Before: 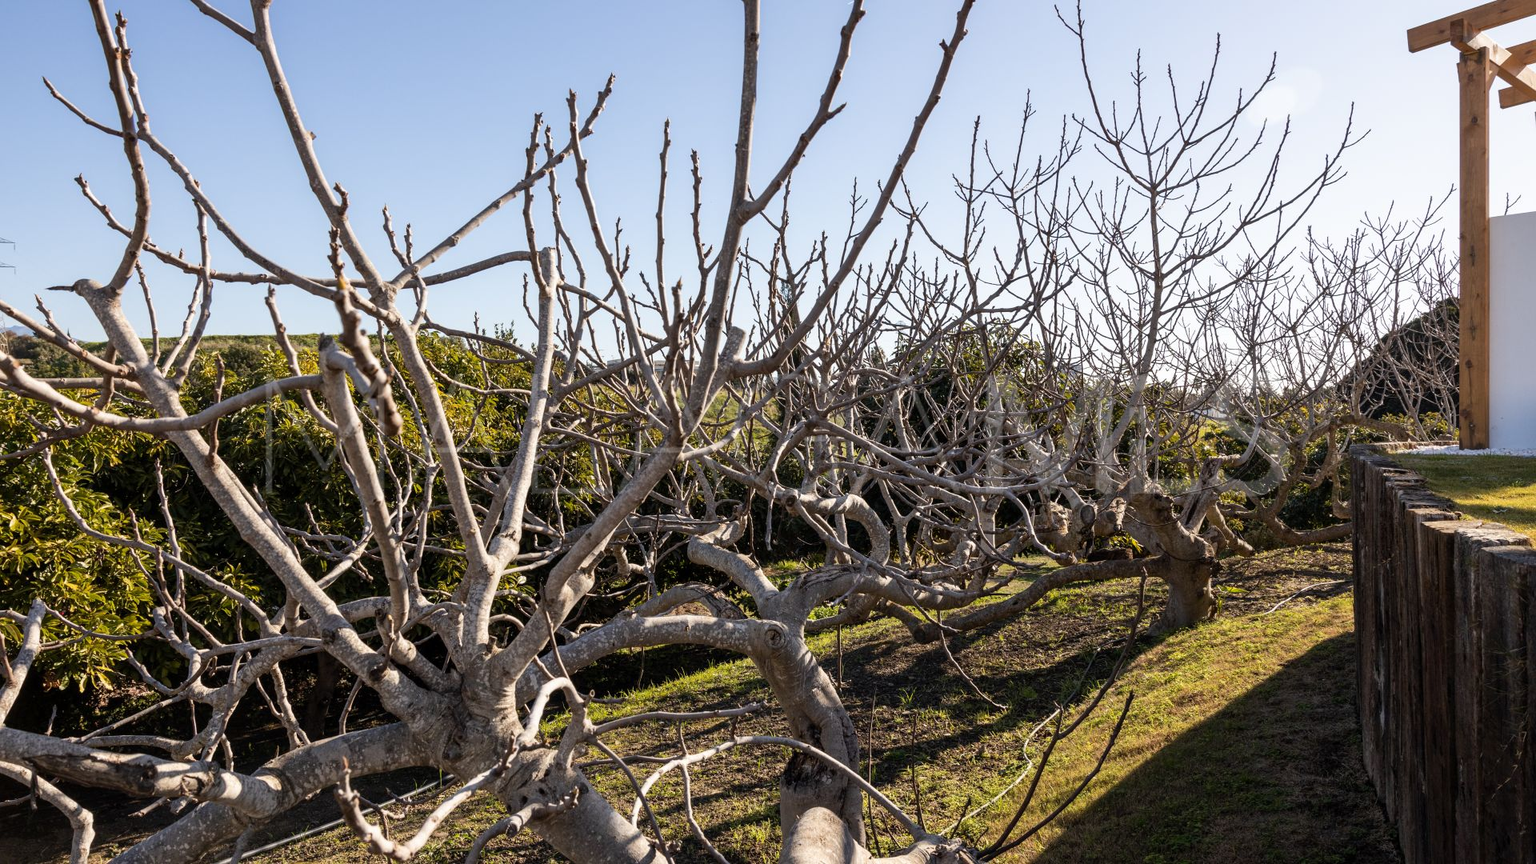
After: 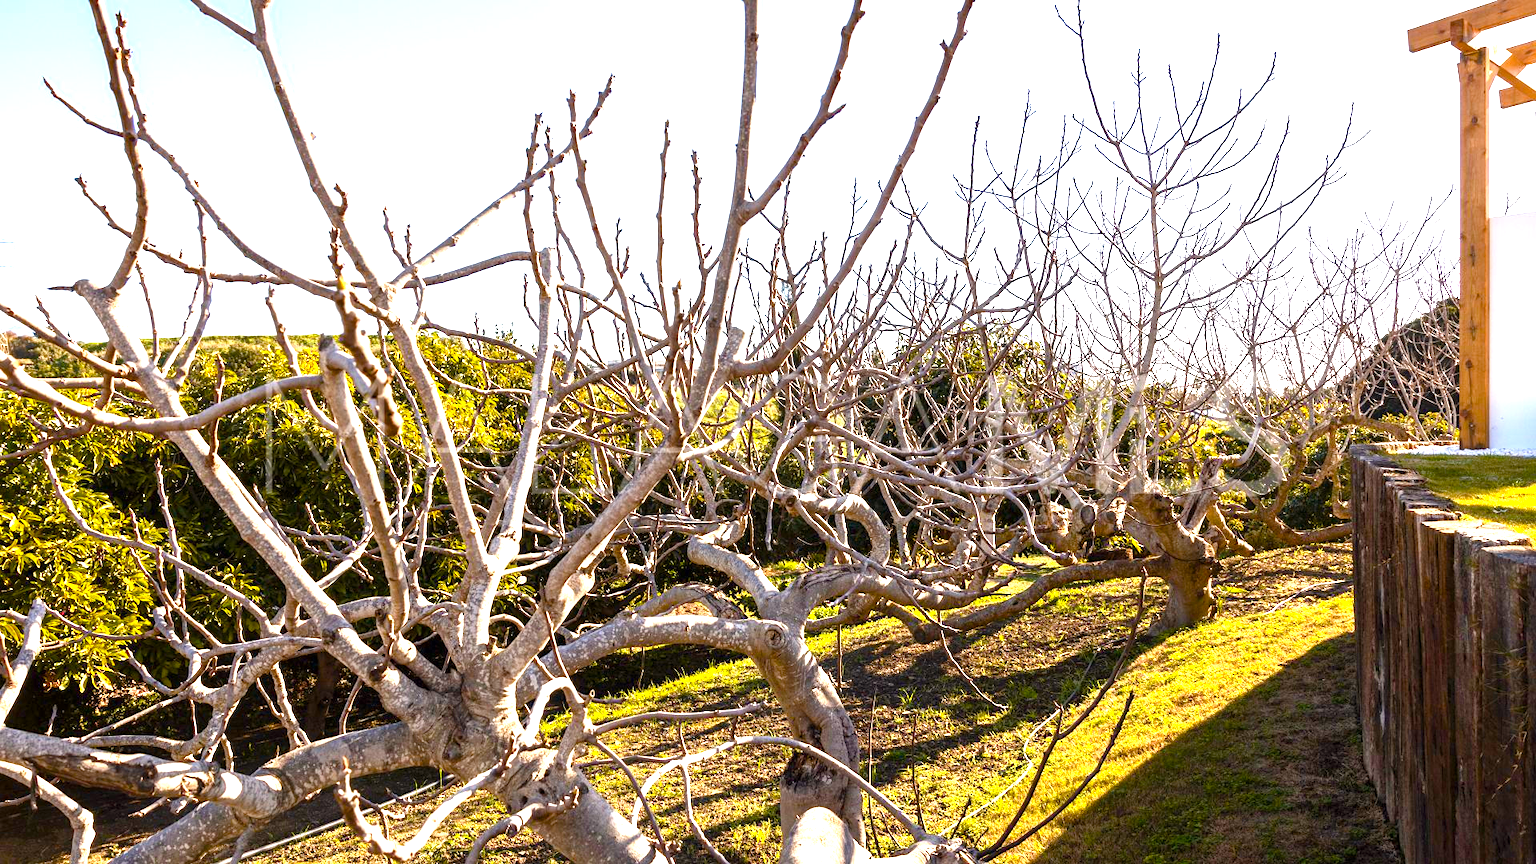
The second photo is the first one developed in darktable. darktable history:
exposure: black level correction 0, exposure 1.512 EV, compensate highlight preservation false
color balance rgb: power › chroma 0.664%, power › hue 60°, highlights gain › luminance 7.129%, highlights gain › chroma 0.886%, highlights gain › hue 49.15°, linear chroma grading › global chroma 12.945%, perceptual saturation grading › global saturation 34.703%, perceptual saturation grading › highlights -29.98%, perceptual saturation grading › shadows 35.31%, global vibrance 14.993%
